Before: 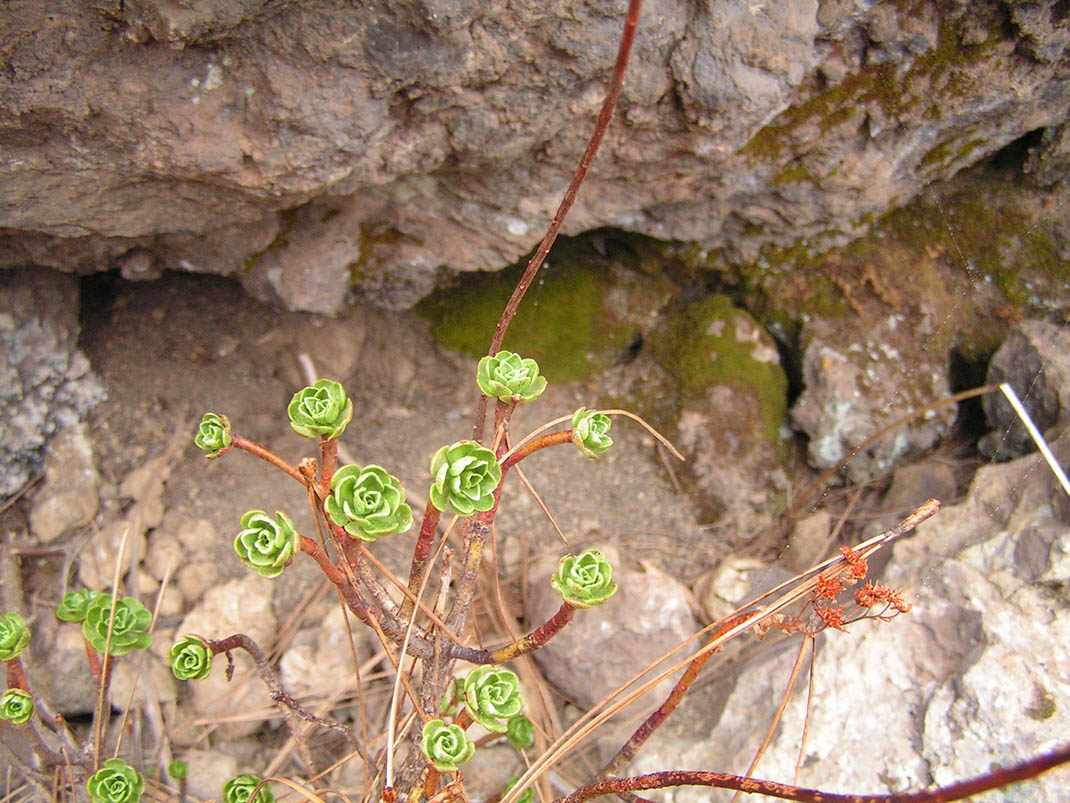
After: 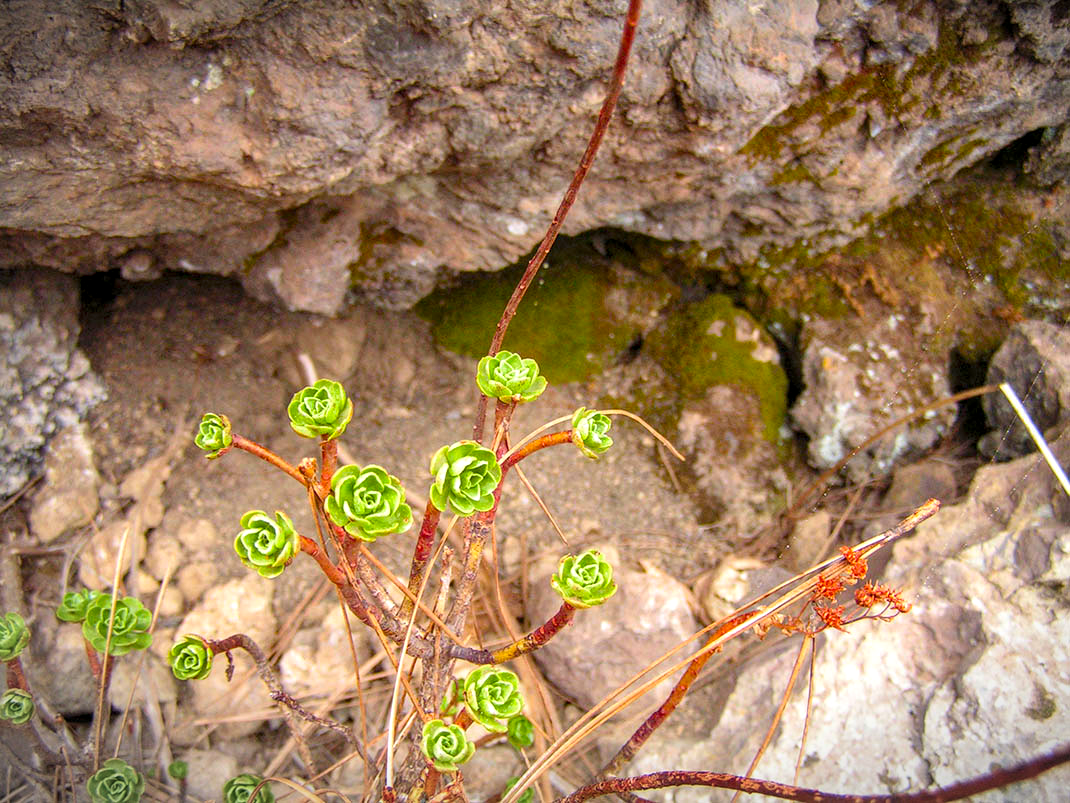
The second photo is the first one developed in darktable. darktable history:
vignetting: fall-off start 100.34%, center (0.039, -0.087), width/height ratio 1.324, unbound false
local contrast: detail 130%
color balance rgb: perceptual saturation grading › global saturation 19.835%, global vibrance 20%
contrast brightness saturation: contrast 0.096, brightness 0.035, saturation 0.092
